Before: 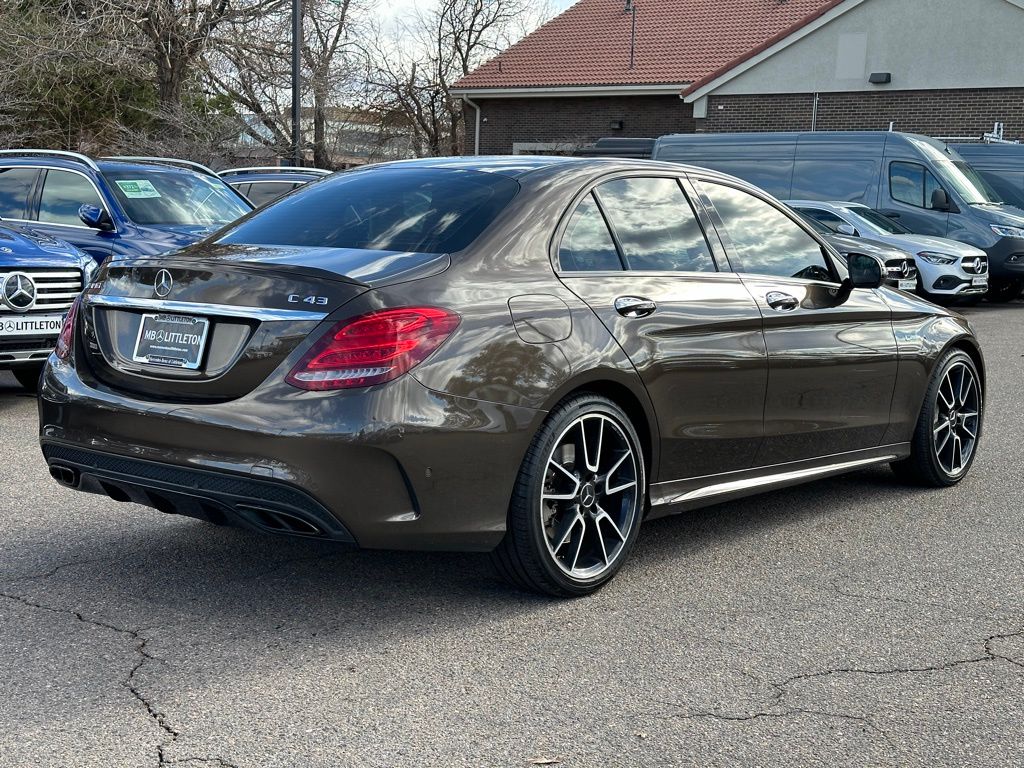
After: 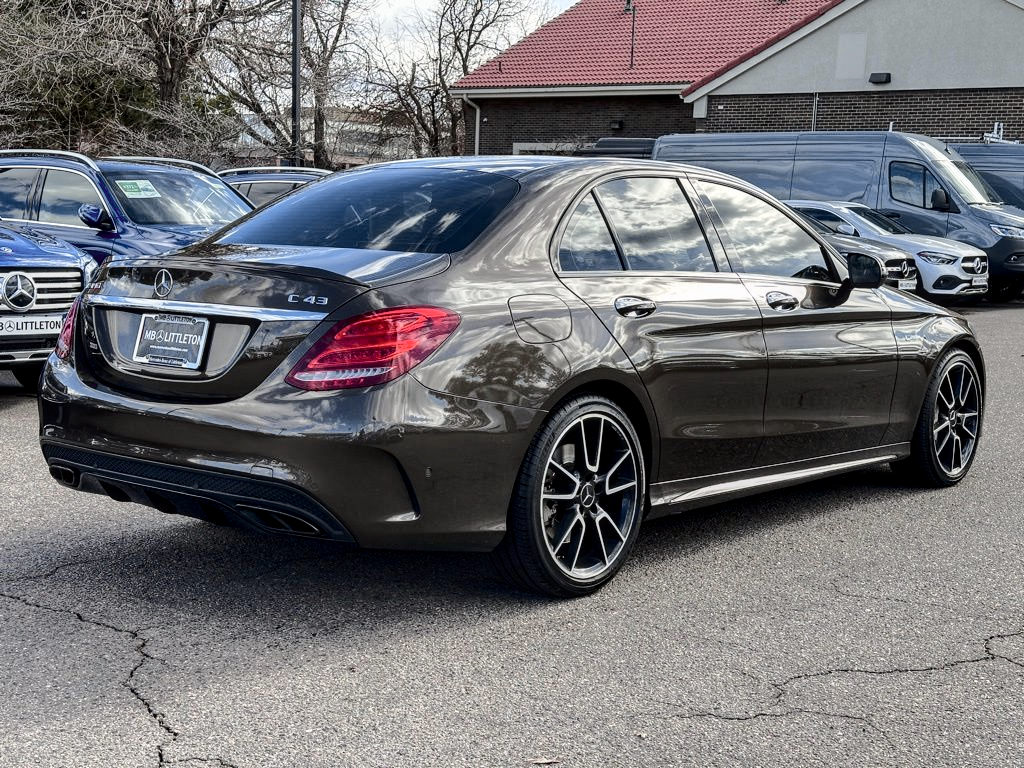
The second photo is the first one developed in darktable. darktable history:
local contrast: detail 130%
tone curve: curves: ch0 [(0, 0) (0.104, 0.061) (0.239, 0.201) (0.327, 0.317) (0.401, 0.443) (0.489, 0.566) (0.65, 0.68) (0.832, 0.858) (1, 0.977)]; ch1 [(0, 0) (0.161, 0.092) (0.35, 0.33) (0.379, 0.401) (0.447, 0.476) (0.495, 0.499) (0.515, 0.518) (0.534, 0.557) (0.602, 0.625) (0.712, 0.706) (1, 1)]; ch2 [(0, 0) (0.359, 0.372) (0.437, 0.437) (0.502, 0.501) (0.55, 0.534) (0.592, 0.601) (0.647, 0.64) (1, 1)], color space Lab, independent channels, preserve colors none
rgb curve: mode RGB, independent channels
